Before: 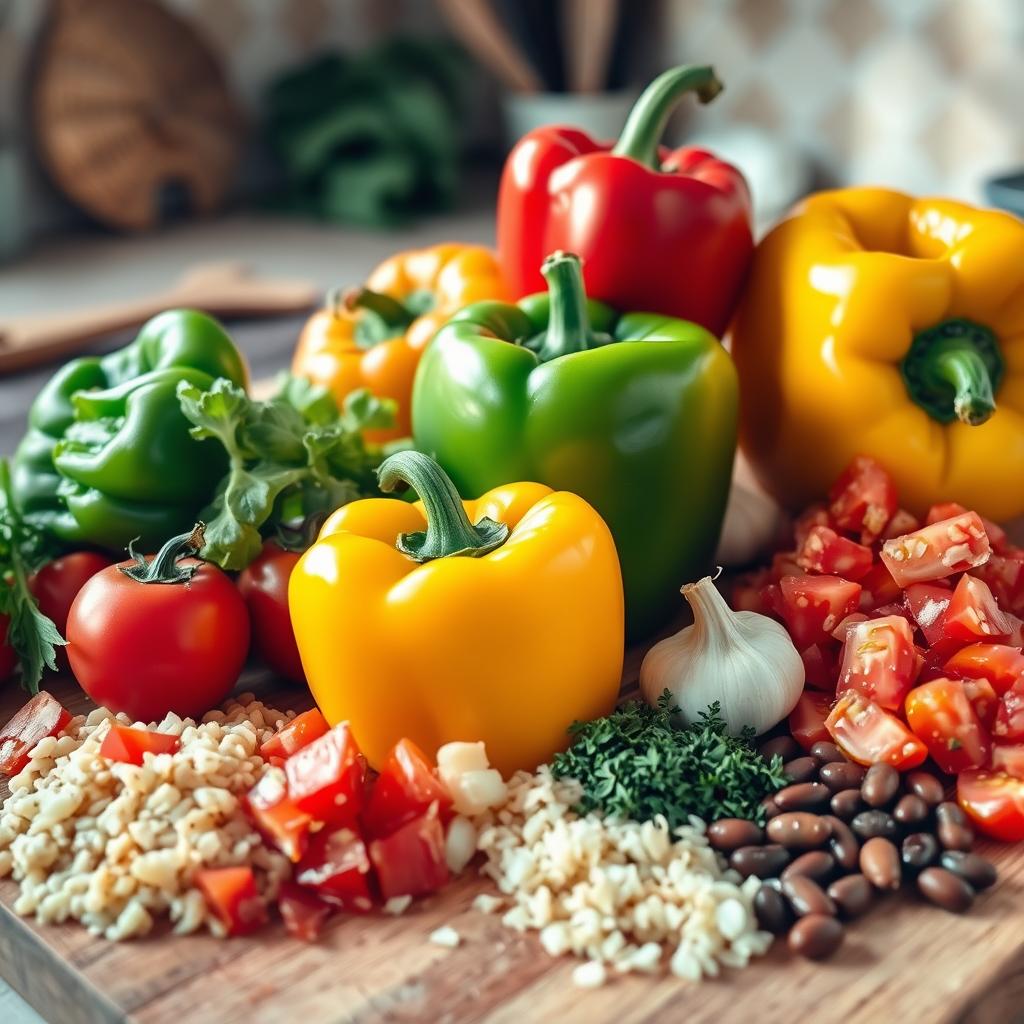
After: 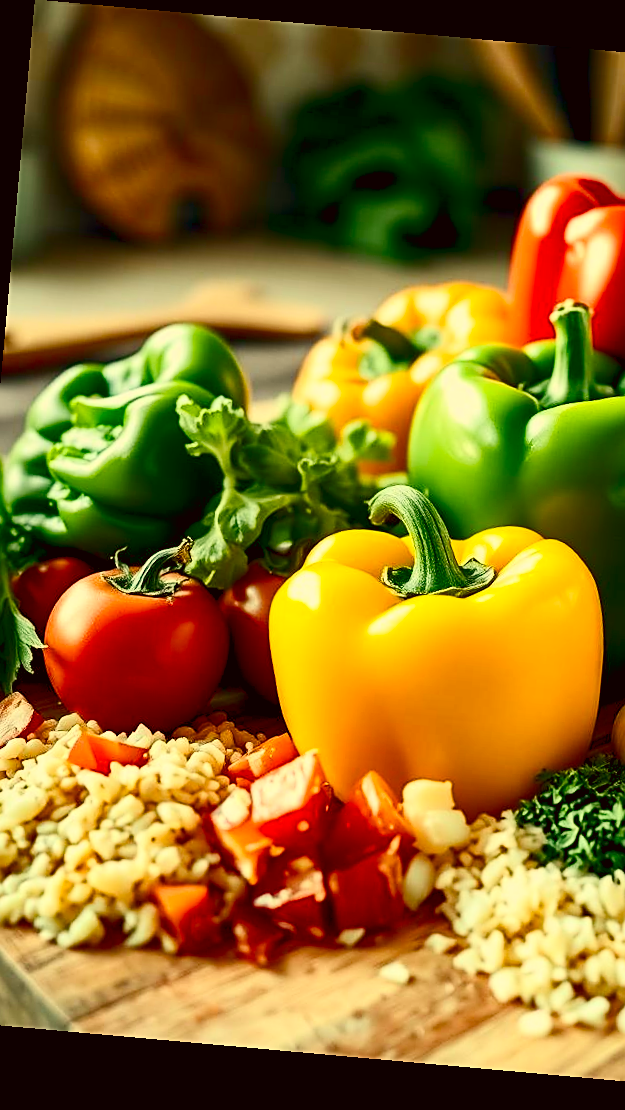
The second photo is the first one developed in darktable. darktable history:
crop: left 5.114%, right 38.589%
exposure: black level correction 0.002, exposure 0.15 EV, compensate highlight preservation false
rotate and perspective: rotation 5.12°, automatic cropping off
color correction: highlights a* 0.162, highlights b* 29.53, shadows a* -0.162, shadows b* 21.09
contrast brightness saturation: contrast 0.28
color balance rgb: global offset › luminance -0.5%, perceptual saturation grading › highlights -17.77%, perceptual saturation grading › mid-tones 33.1%, perceptual saturation grading › shadows 50.52%, perceptual brilliance grading › highlights 10.8%, perceptual brilliance grading › shadows -10.8%, global vibrance 24.22%, contrast -25%
sharpen: on, module defaults
